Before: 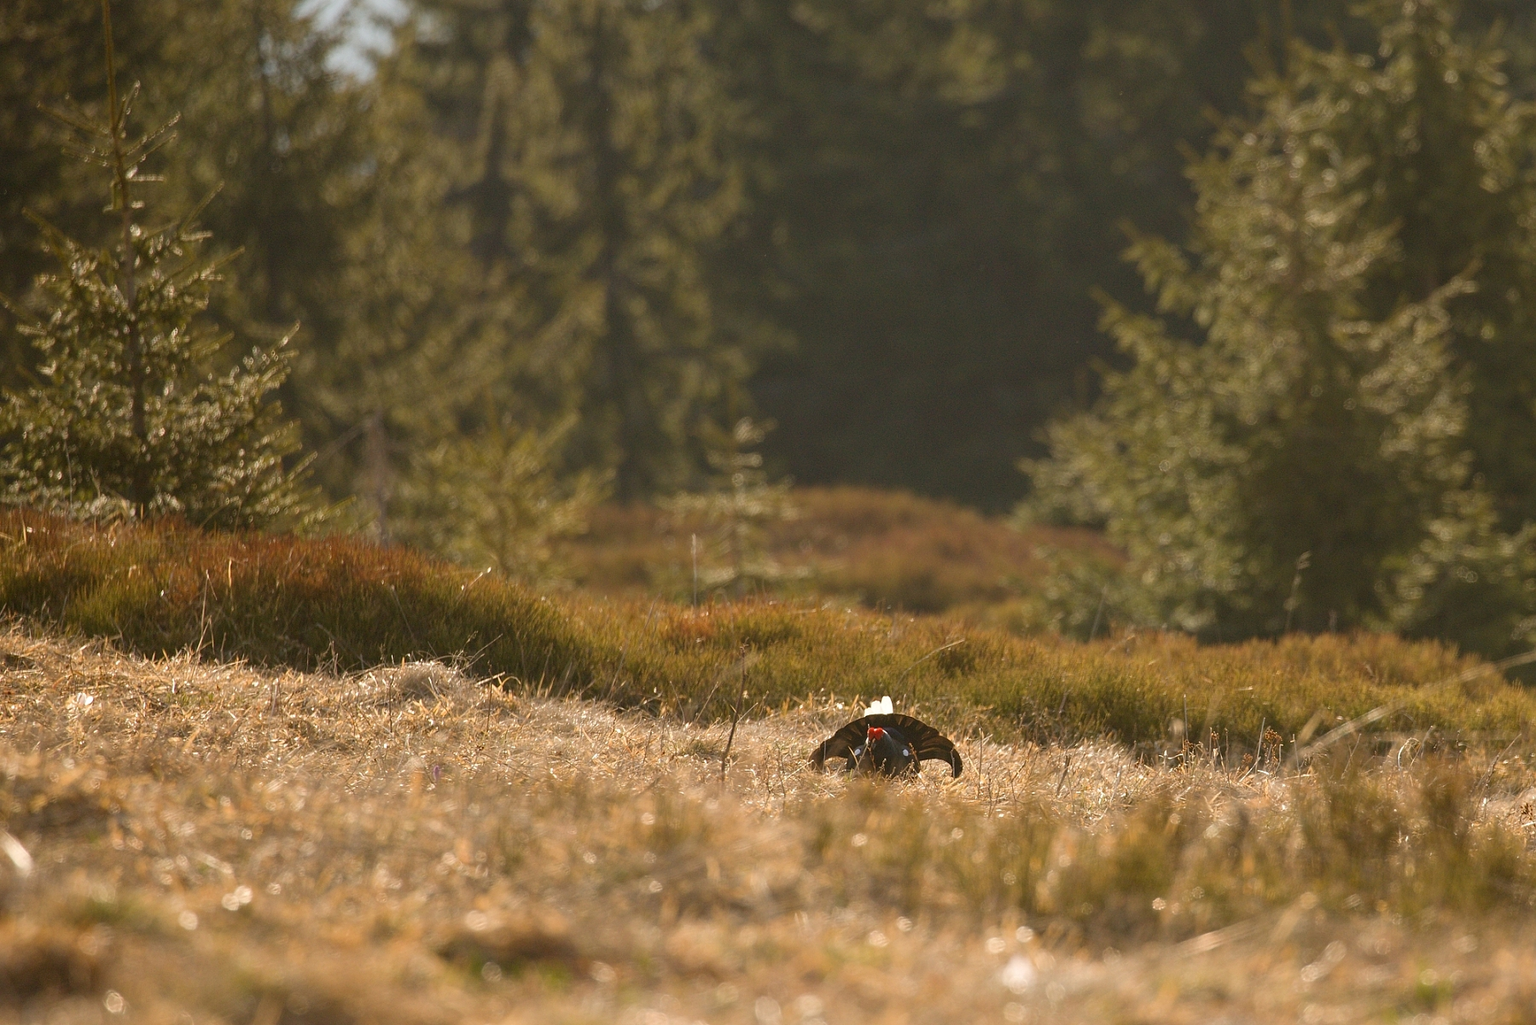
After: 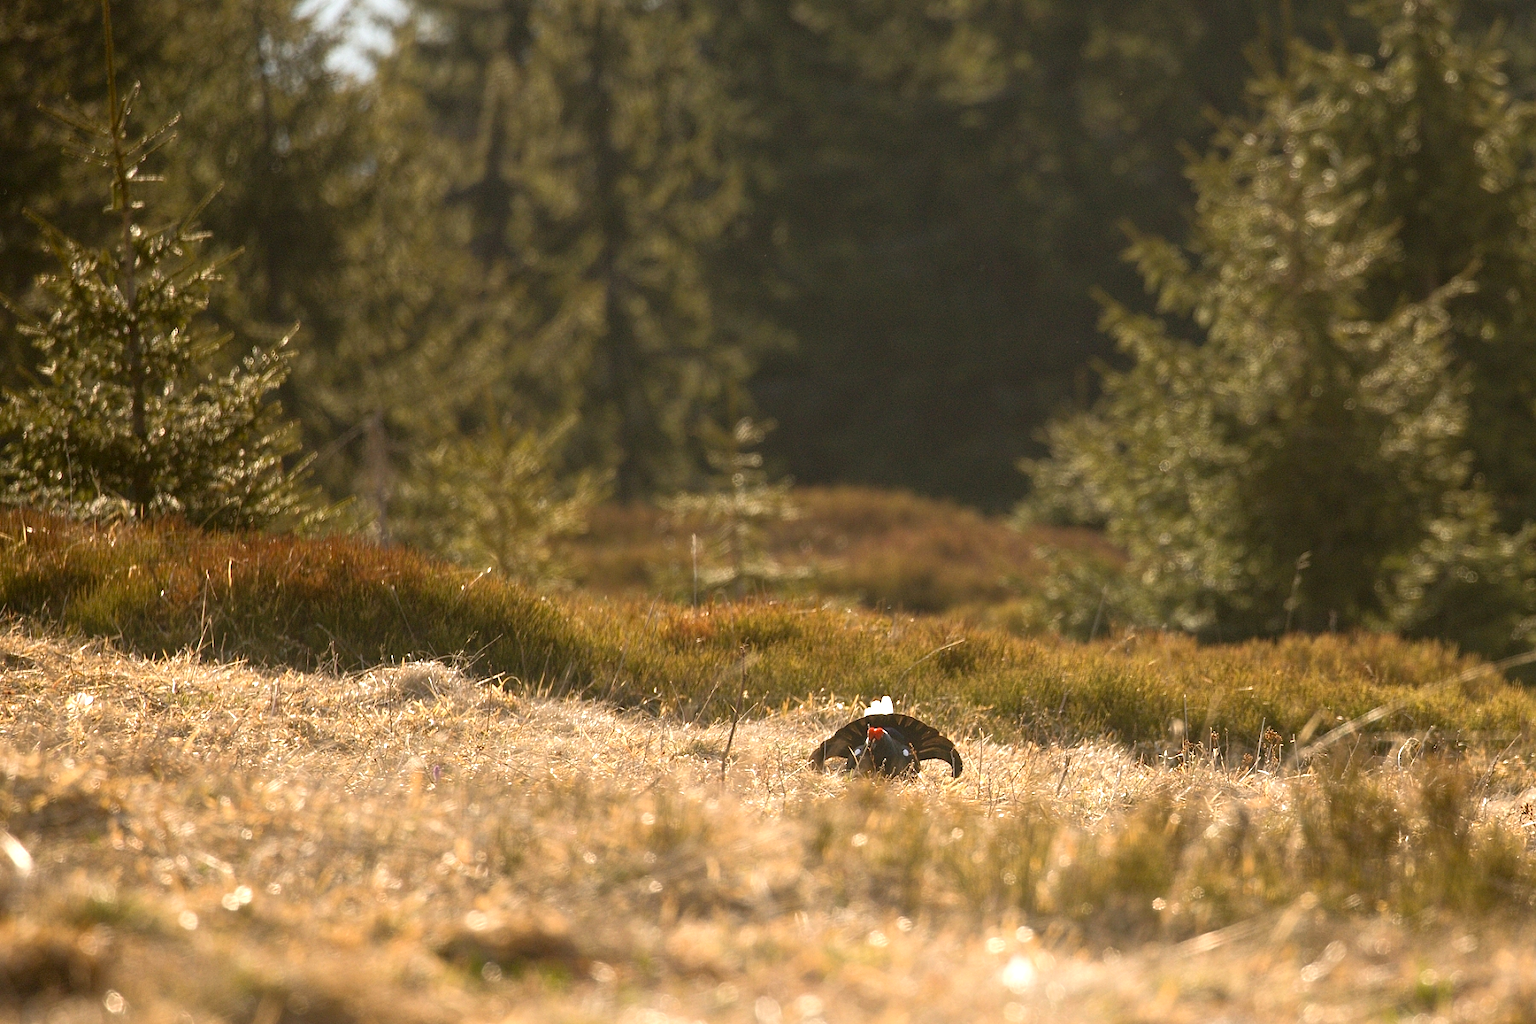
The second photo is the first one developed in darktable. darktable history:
bloom: size 16%, threshold 98%, strength 20%
tone equalizer: -8 EV -0.75 EV, -7 EV -0.7 EV, -6 EV -0.6 EV, -5 EV -0.4 EV, -3 EV 0.4 EV, -2 EV 0.6 EV, -1 EV 0.7 EV, +0 EV 0.75 EV, edges refinement/feathering 500, mask exposure compensation -1.57 EV, preserve details no
rgb curve: curves: ch0 [(0, 0) (0.053, 0.068) (0.122, 0.128) (1, 1)]
rotate and perspective: automatic cropping off
exposure: black level correction 0.005, exposure 0.001 EV, compensate highlight preservation false
